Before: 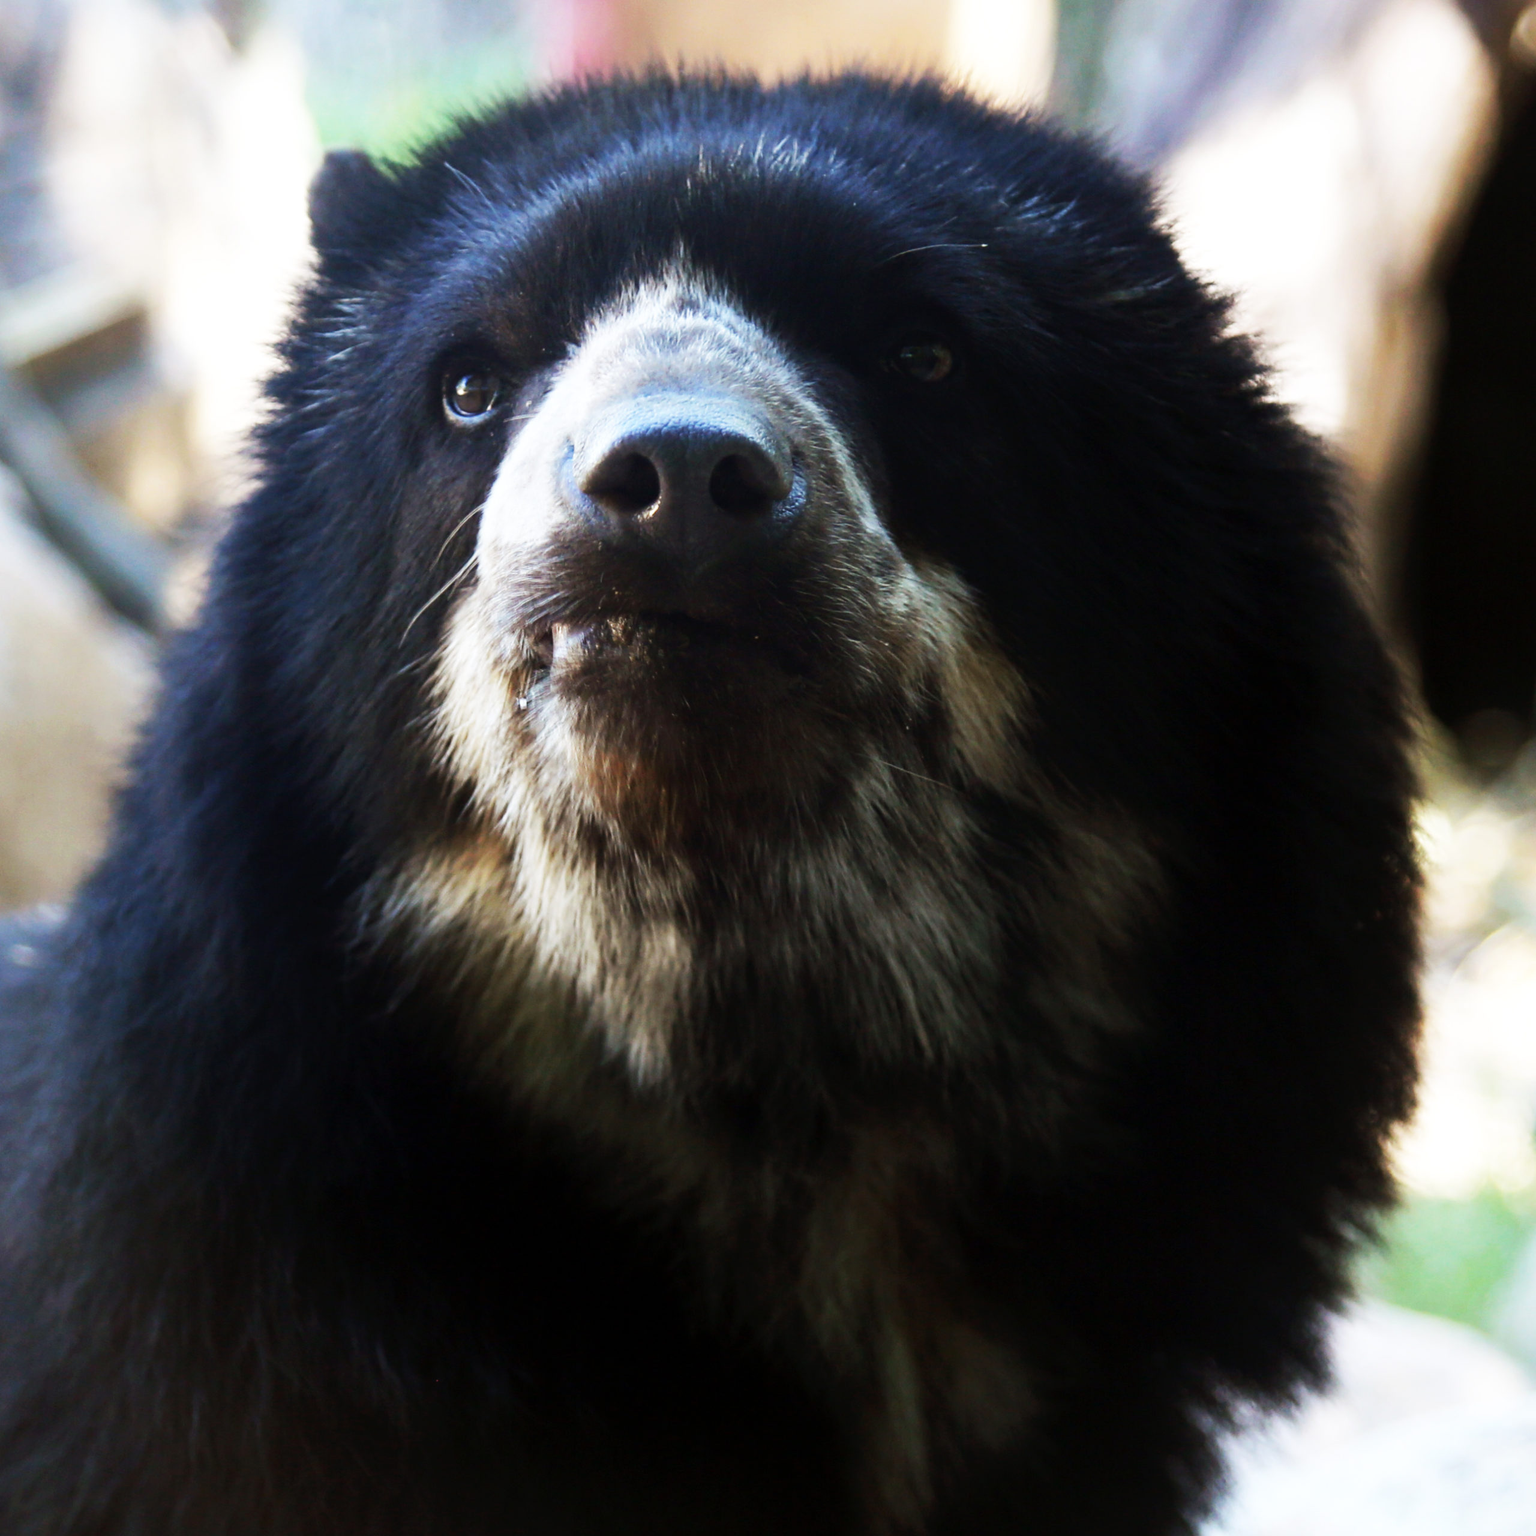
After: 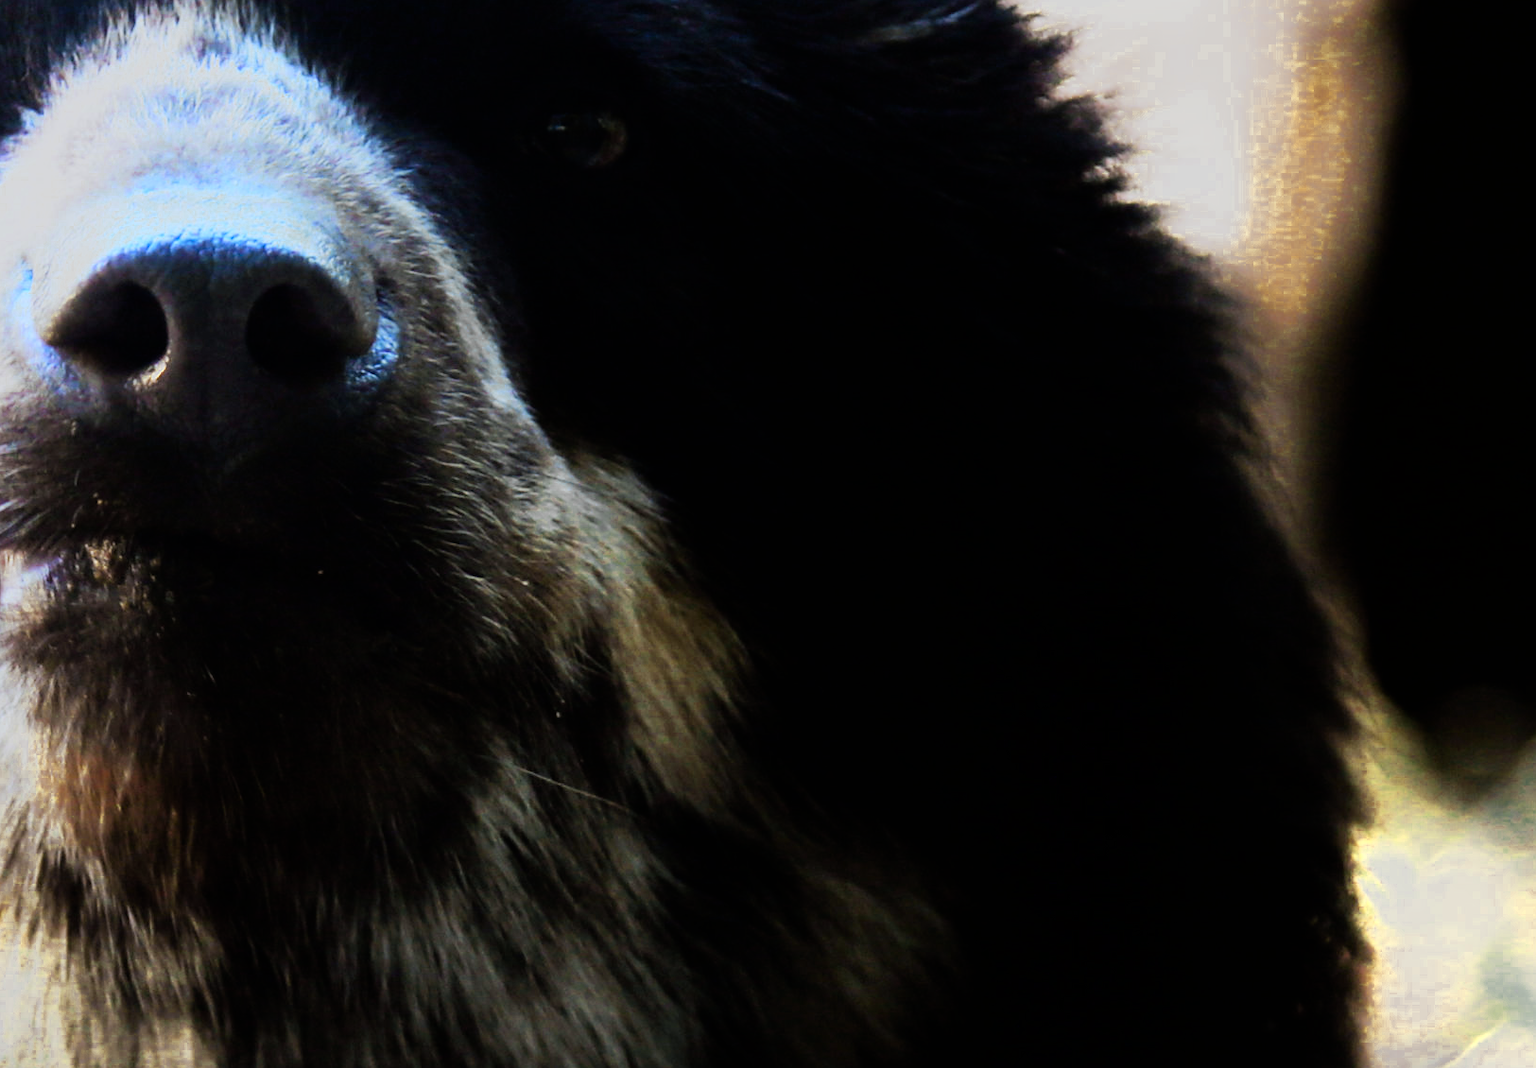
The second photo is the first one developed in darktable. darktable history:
crop: left 36.052%, top 17.887%, right 0.457%, bottom 37.965%
filmic rgb: black relative exposure -7.65 EV, white relative exposure 4.56 EV, hardness 3.61, contrast 1.058, color science v6 (2022), iterations of high-quality reconstruction 0
color zones: curves: ch0 [(0, 0.485) (0.178, 0.476) (0.261, 0.623) (0.411, 0.403) (0.708, 0.603) (0.934, 0.412)]; ch1 [(0.003, 0.485) (0.149, 0.496) (0.229, 0.584) (0.326, 0.551) (0.484, 0.262) (0.757, 0.643)], mix 101.04%
